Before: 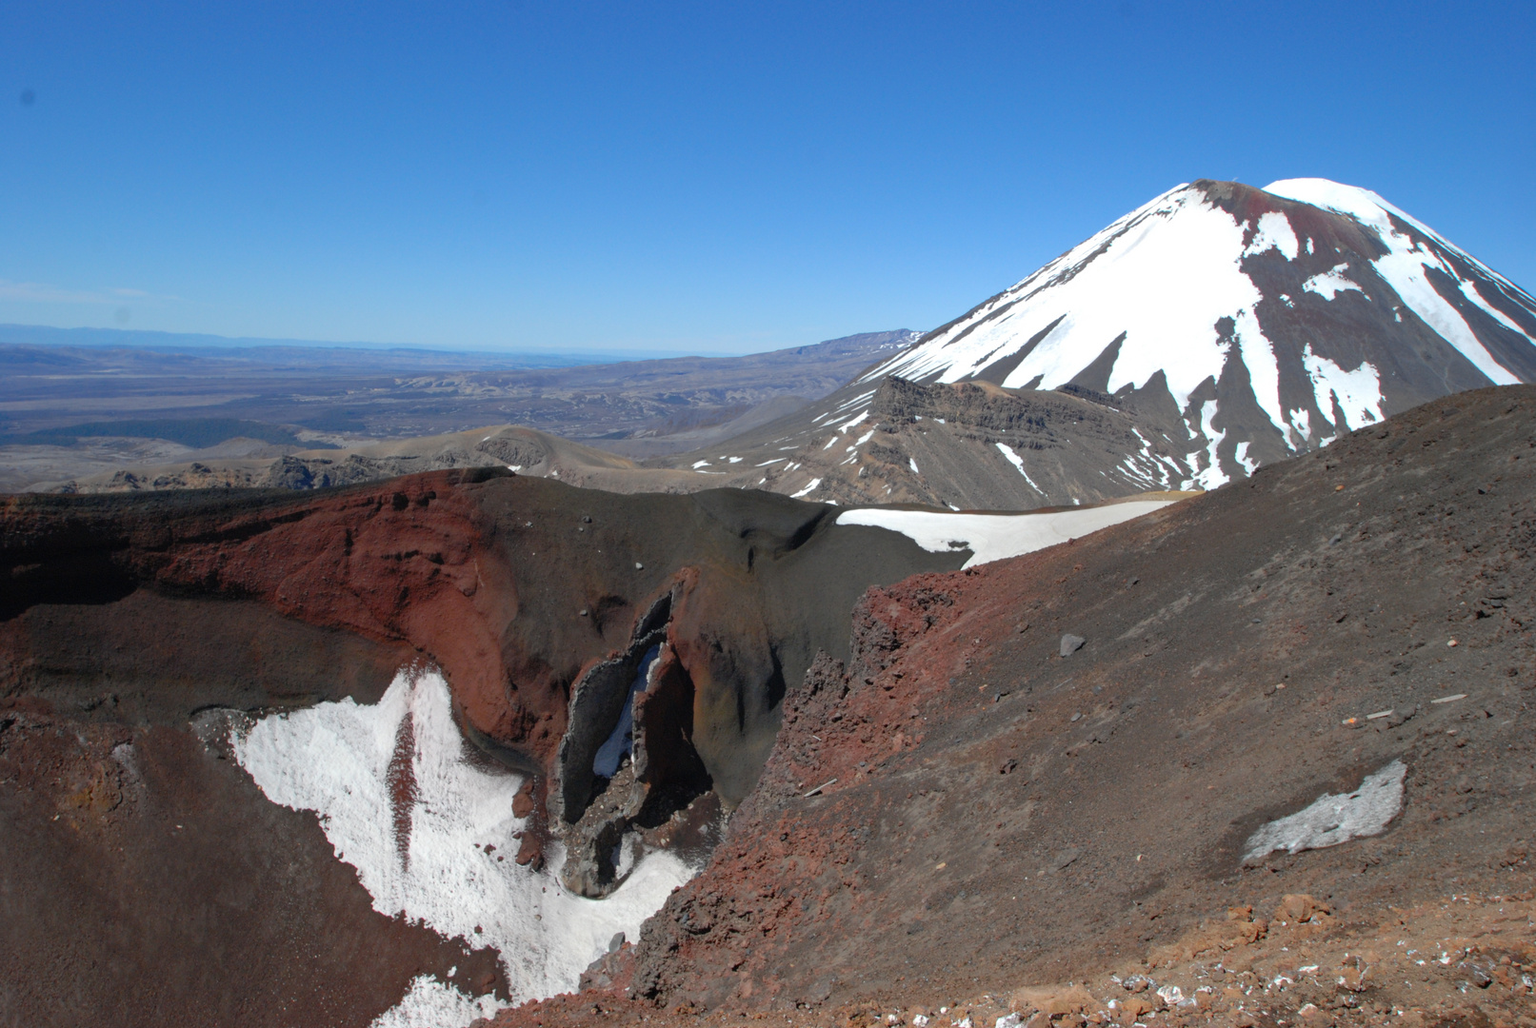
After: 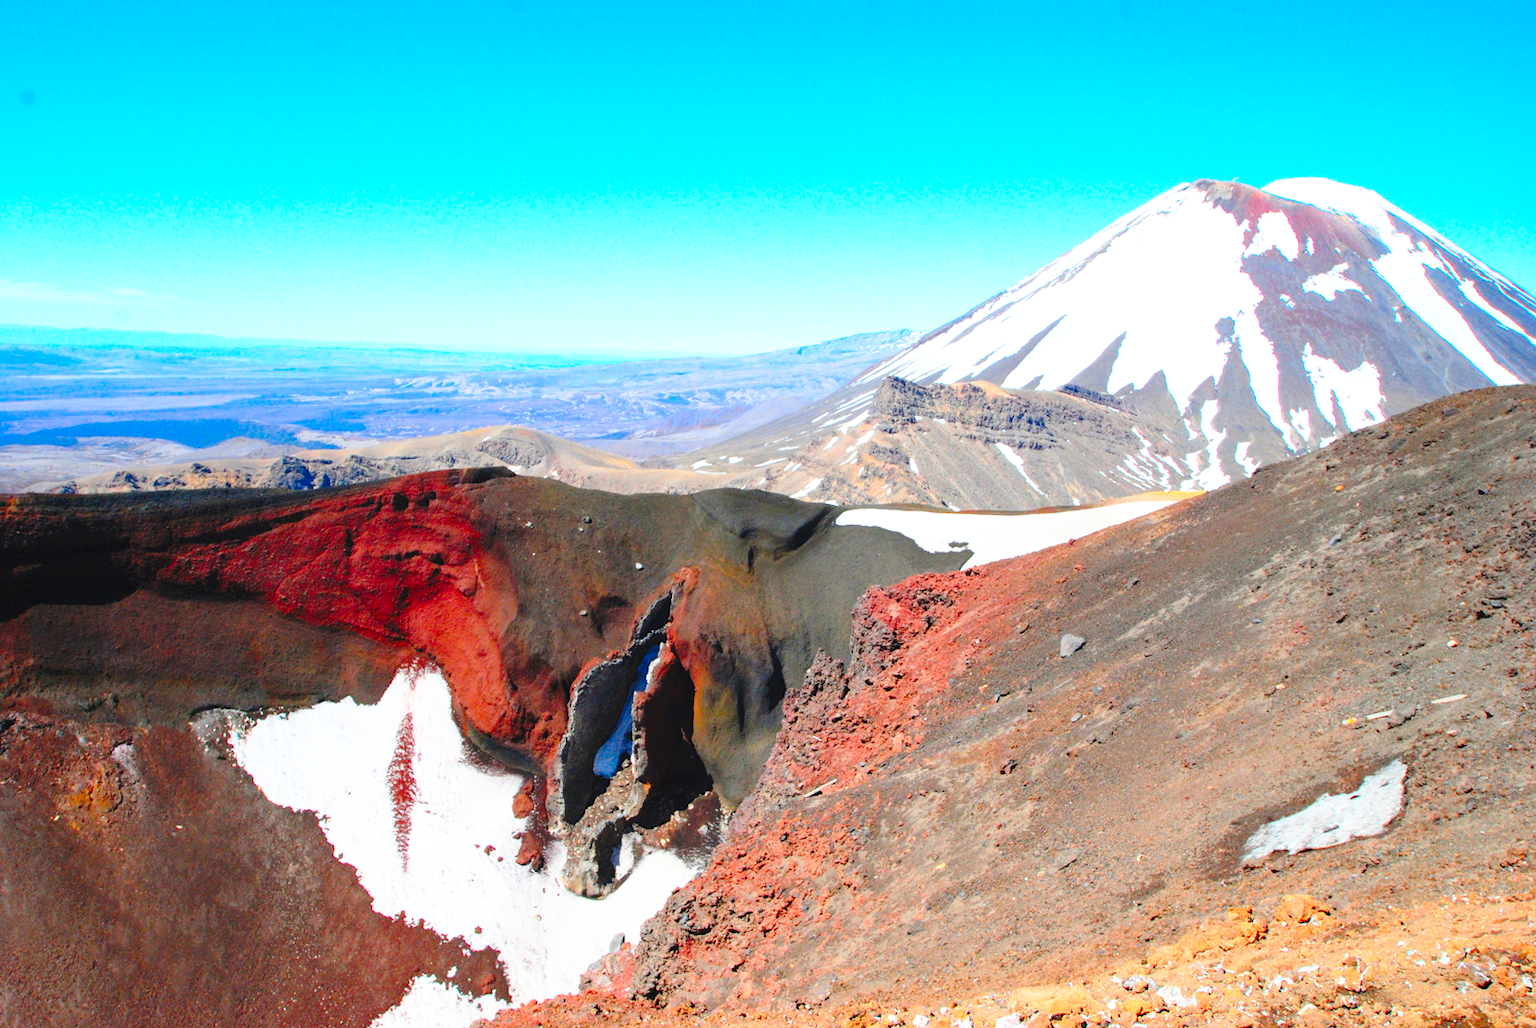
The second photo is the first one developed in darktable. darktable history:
contrast brightness saturation: contrast 0.204, brightness 0.2, saturation 0.8
base curve: curves: ch0 [(0, 0) (0.026, 0.03) (0.109, 0.232) (0.351, 0.748) (0.669, 0.968) (1, 1)], preserve colors none
